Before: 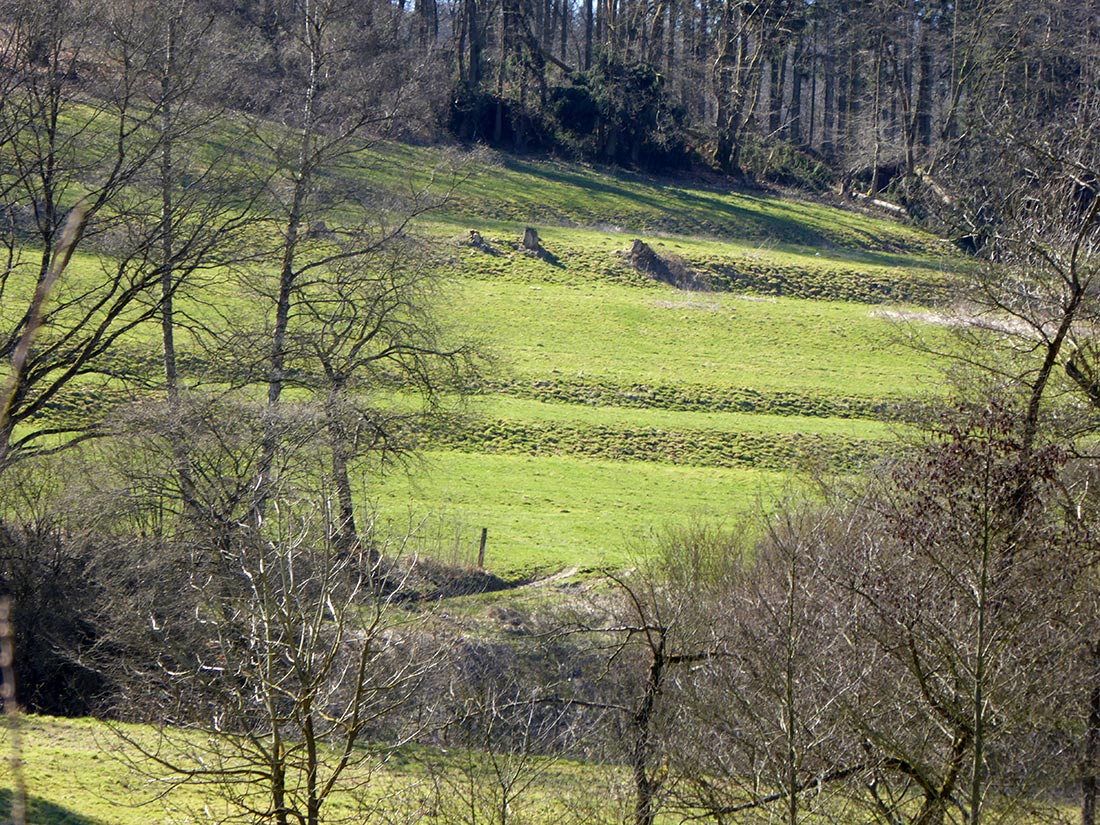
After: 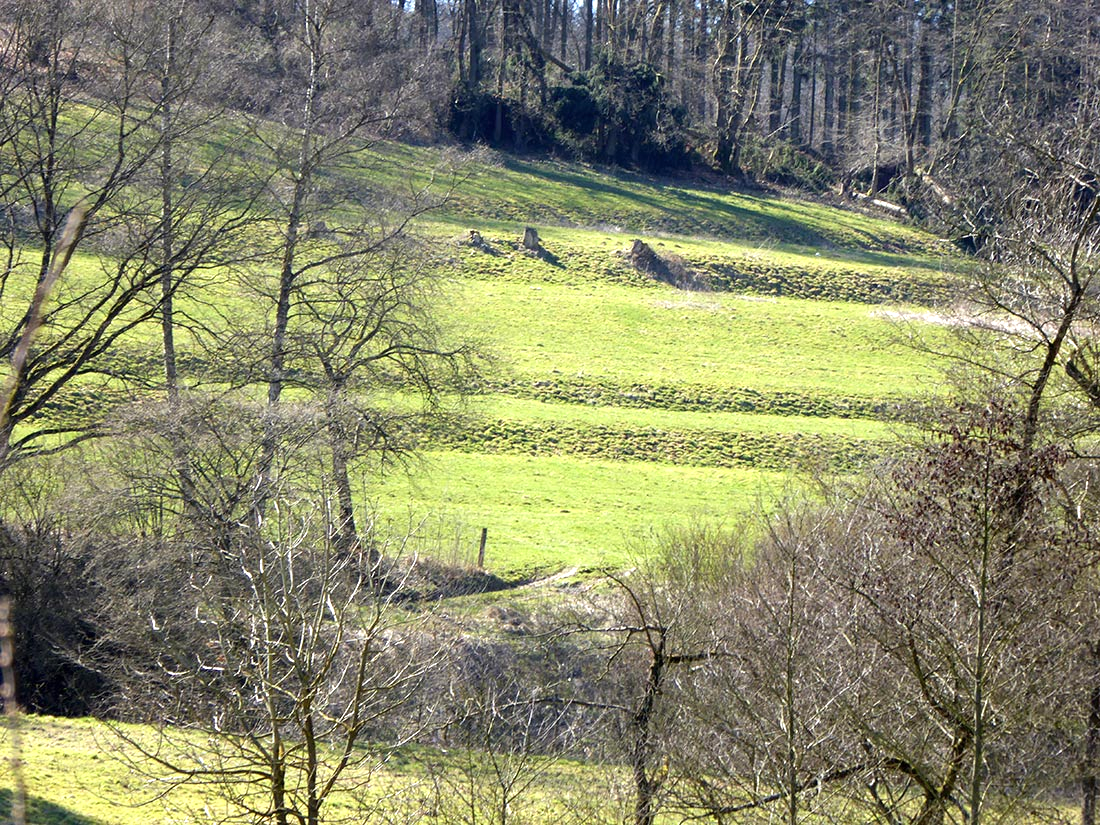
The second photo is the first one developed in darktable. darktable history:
exposure: exposure 0.601 EV, compensate highlight preservation false
contrast brightness saturation: saturation -0.045
